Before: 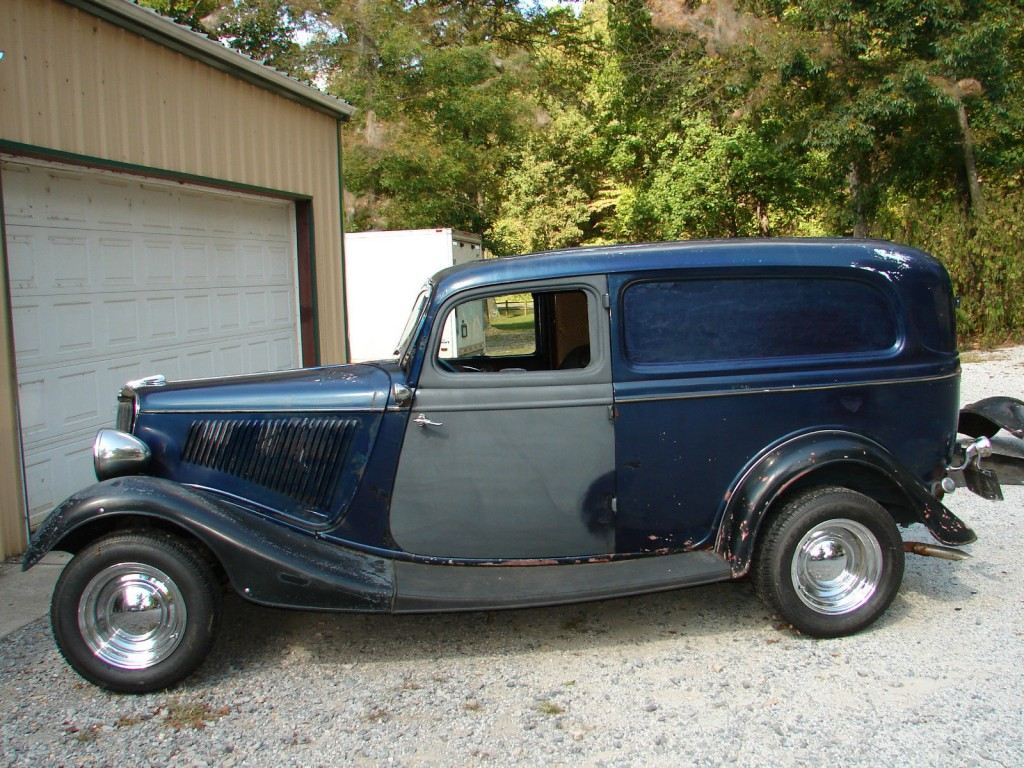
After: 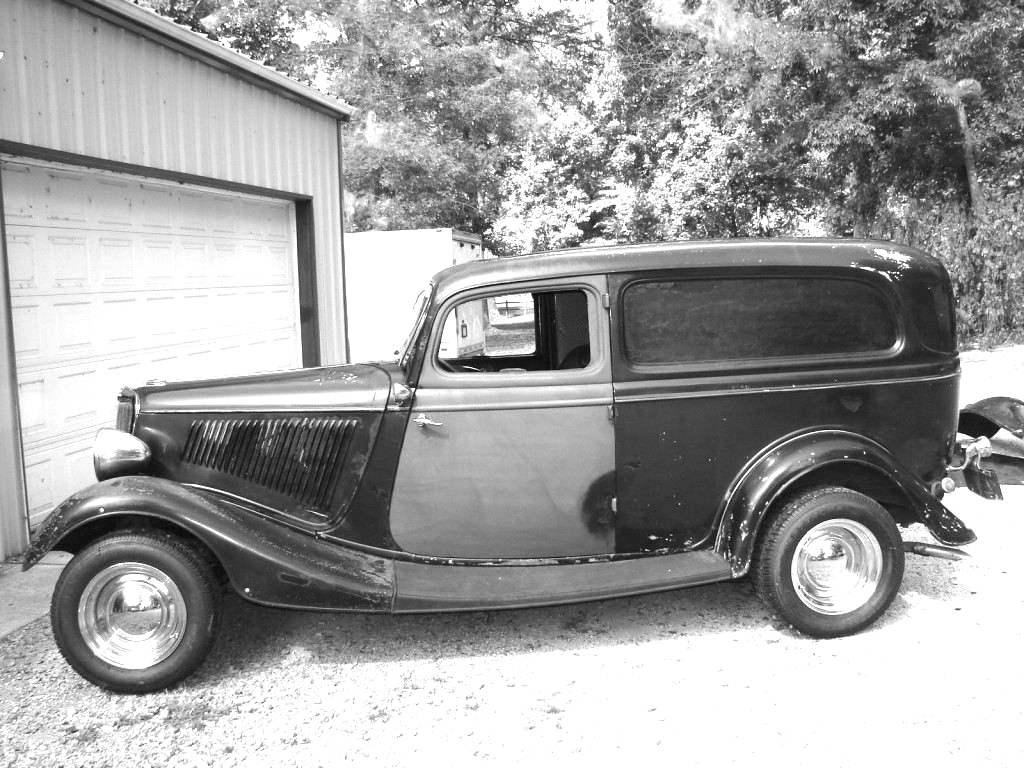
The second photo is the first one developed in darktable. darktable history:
monochrome: a 1.94, b -0.638
exposure: black level correction 0, exposure 1.45 EV, compensate exposure bias true, compensate highlight preservation false
